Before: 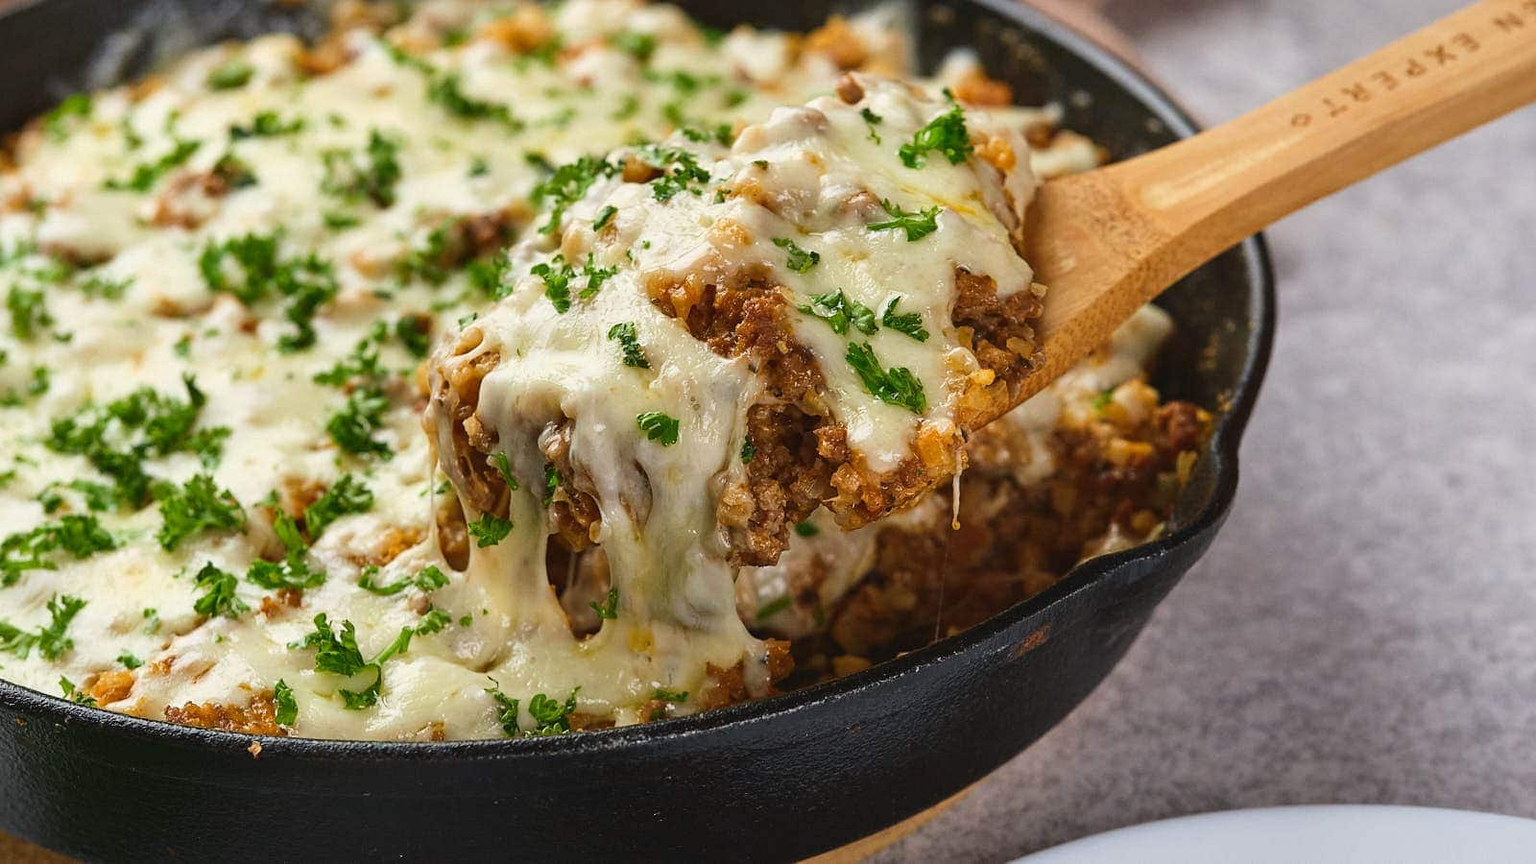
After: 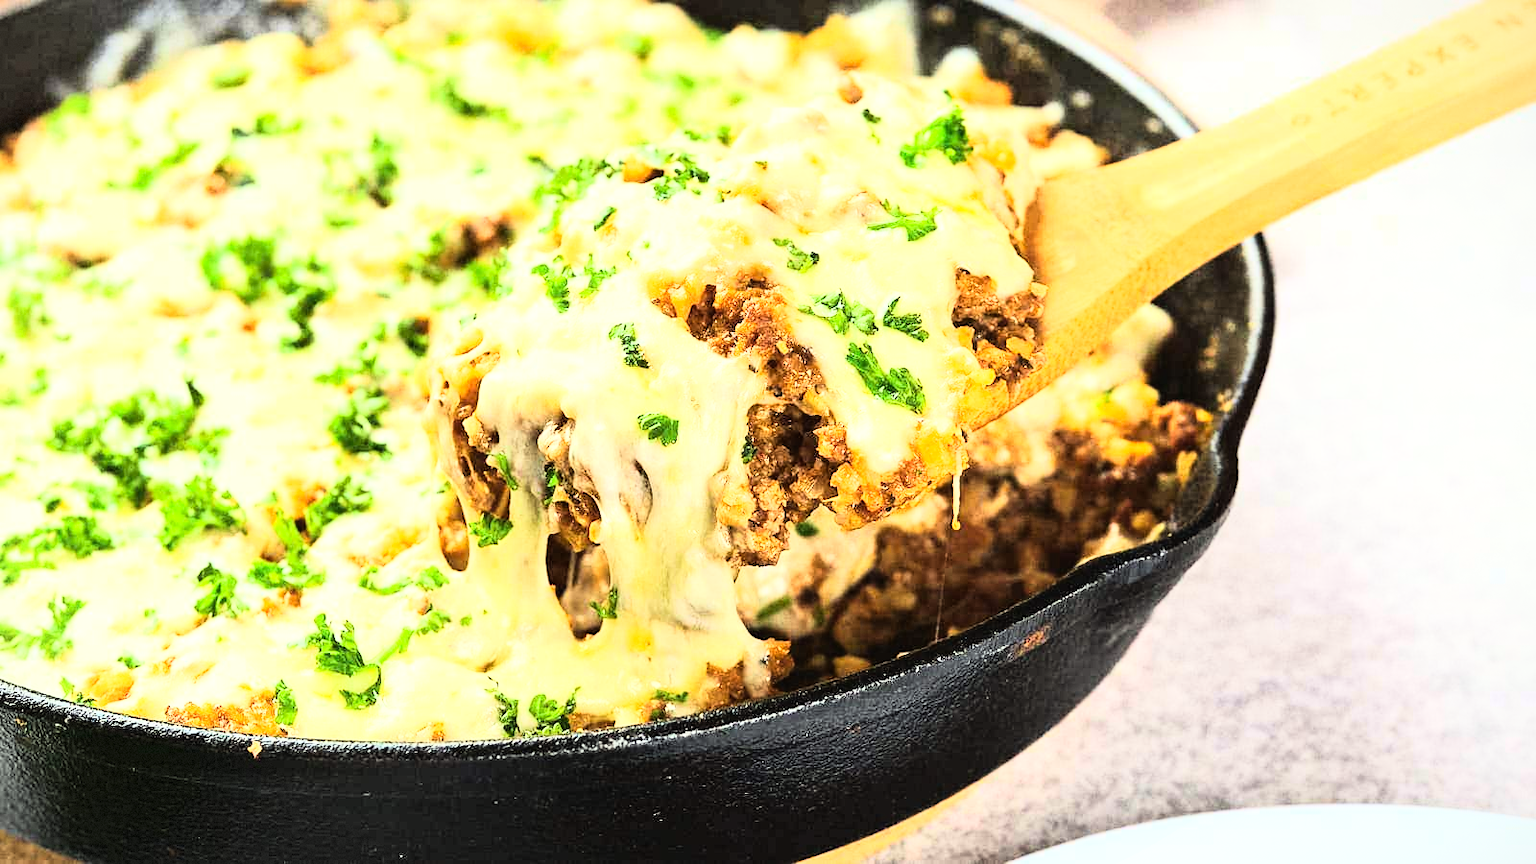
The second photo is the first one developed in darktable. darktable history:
color correction: highlights a* -4.73, highlights b* 5.06, saturation 0.97
rgb curve: curves: ch0 [(0, 0) (0.21, 0.15) (0.24, 0.21) (0.5, 0.75) (0.75, 0.96) (0.89, 0.99) (1, 1)]; ch1 [(0, 0.02) (0.21, 0.13) (0.25, 0.2) (0.5, 0.67) (0.75, 0.9) (0.89, 0.97) (1, 1)]; ch2 [(0, 0.02) (0.21, 0.13) (0.25, 0.2) (0.5, 0.67) (0.75, 0.9) (0.89, 0.97) (1, 1)], compensate middle gray true
exposure: black level correction 0, exposure 1.1 EV, compensate exposure bias true, compensate highlight preservation false
vignetting: fall-off start 85%, fall-off radius 80%, brightness -0.182, saturation -0.3, width/height ratio 1.219, dithering 8-bit output, unbound false
